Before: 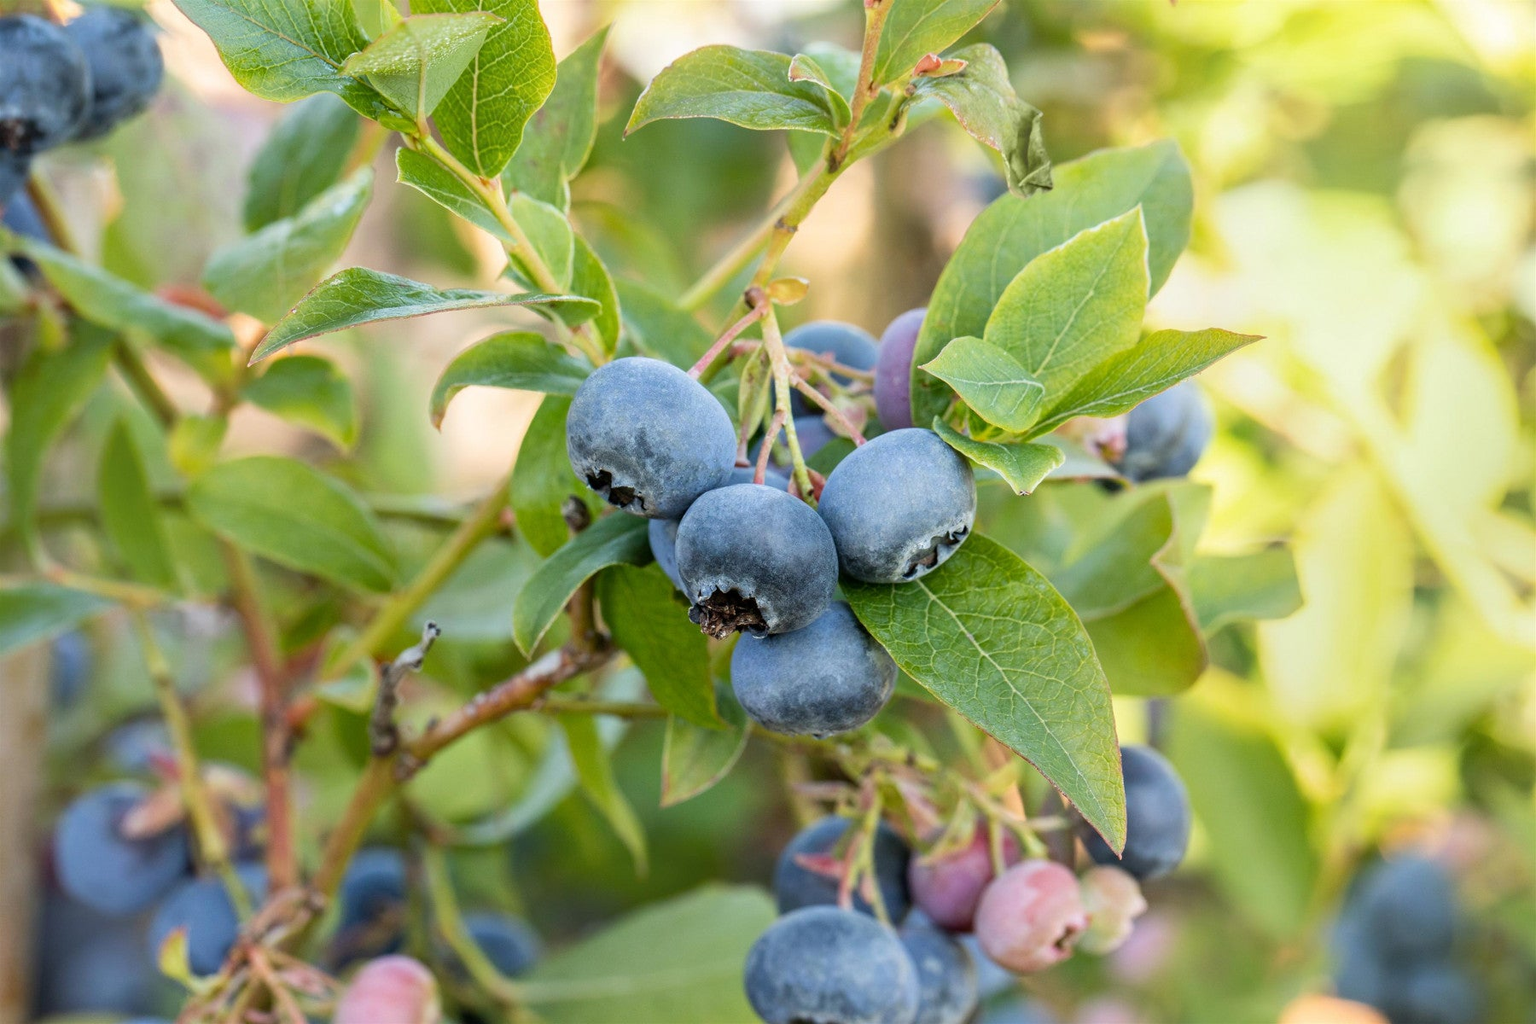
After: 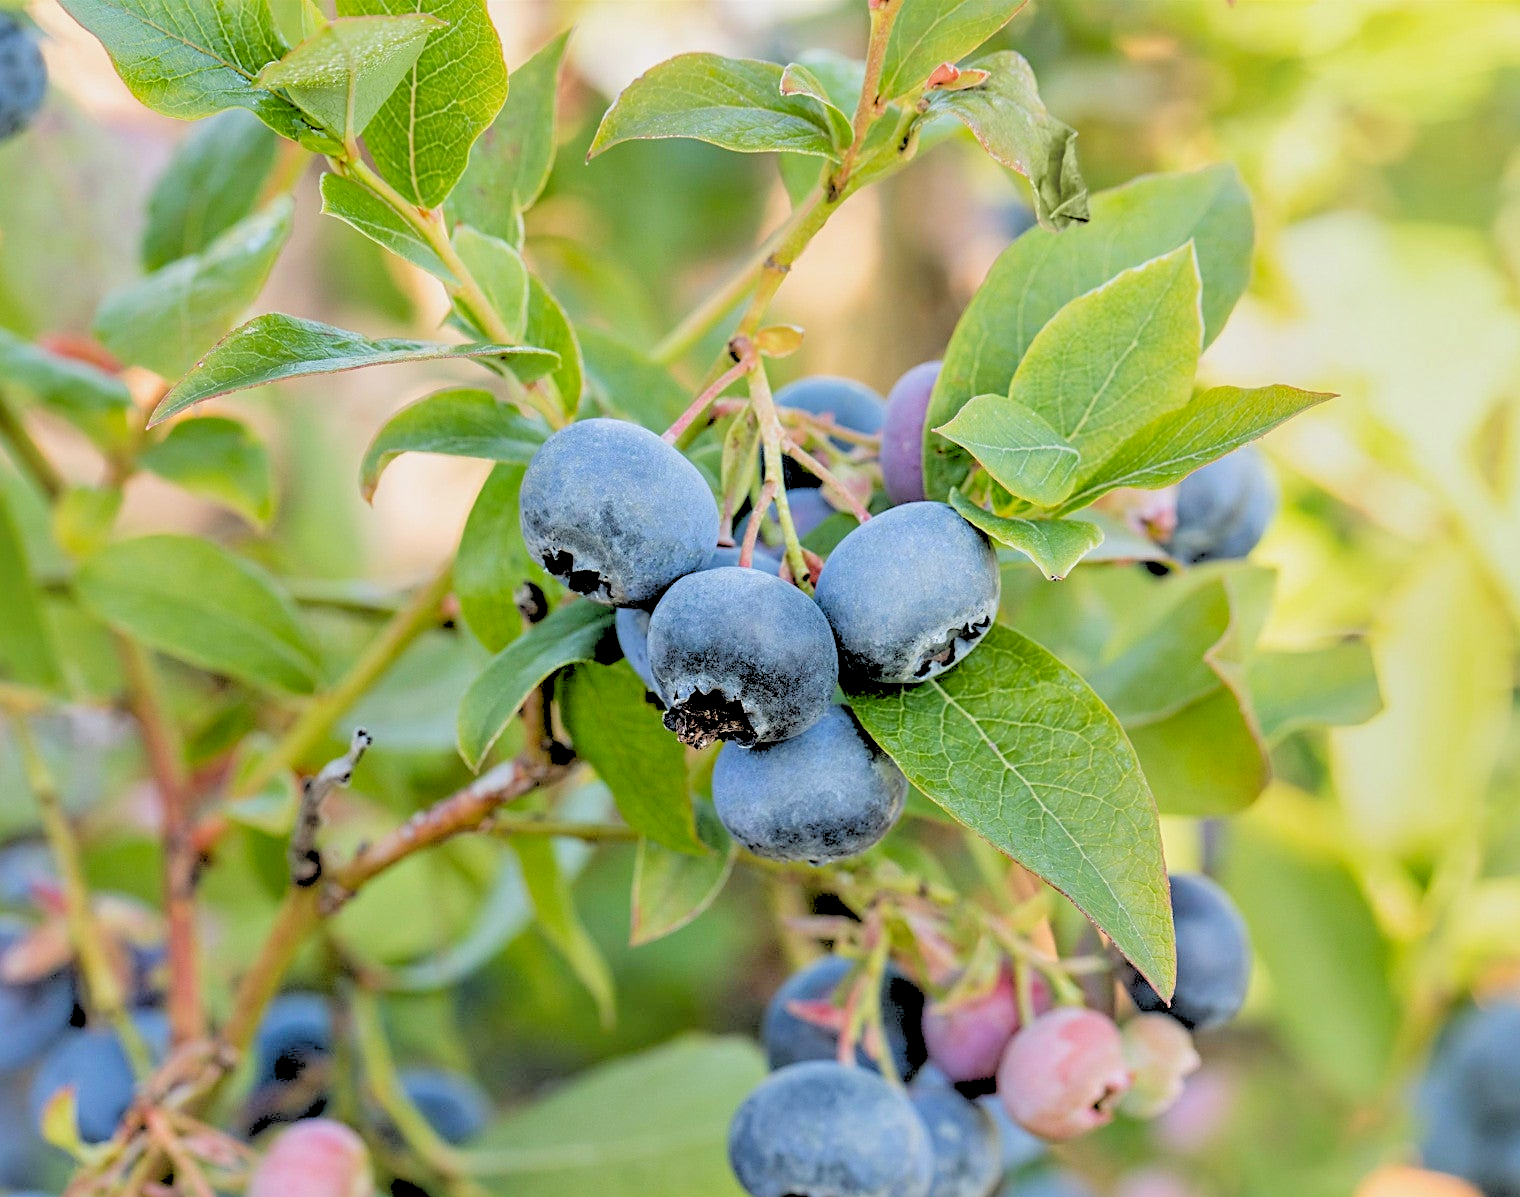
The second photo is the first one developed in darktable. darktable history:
tone equalizer: -8 EV 0.25 EV, -7 EV 0.417 EV, -6 EV 0.417 EV, -5 EV 0.25 EV, -3 EV -0.25 EV, -2 EV -0.417 EV, -1 EV -0.417 EV, +0 EV -0.25 EV, edges refinement/feathering 500, mask exposure compensation -1.57 EV, preserve details guided filter
exposure: exposure 0 EV, compensate highlight preservation false
crop: left 8.026%, right 7.374%
rgb levels: levels [[0.027, 0.429, 0.996], [0, 0.5, 1], [0, 0.5, 1]]
contrast equalizer: octaves 7, y [[0.6 ×6], [0.55 ×6], [0 ×6], [0 ×6], [0 ×6]], mix 0.35
sharpen: on, module defaults
